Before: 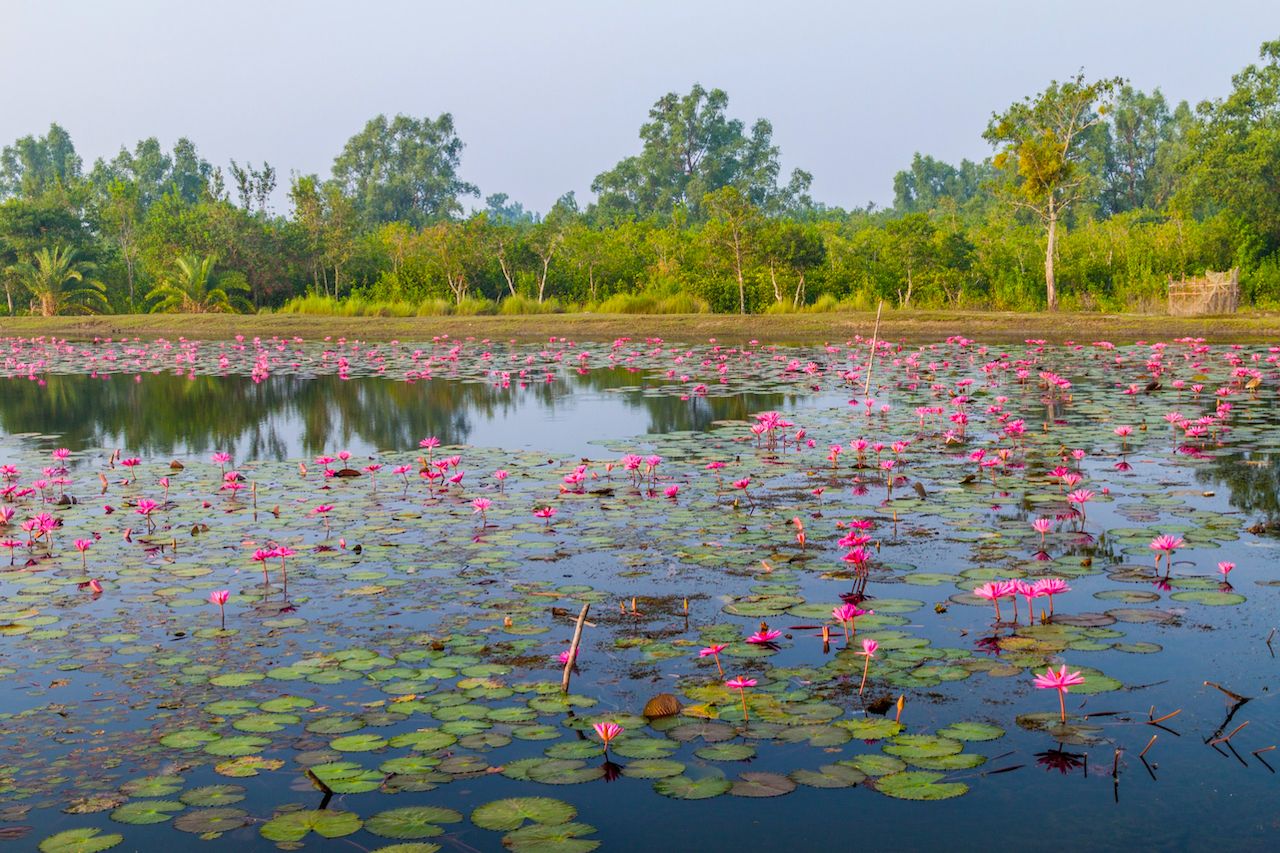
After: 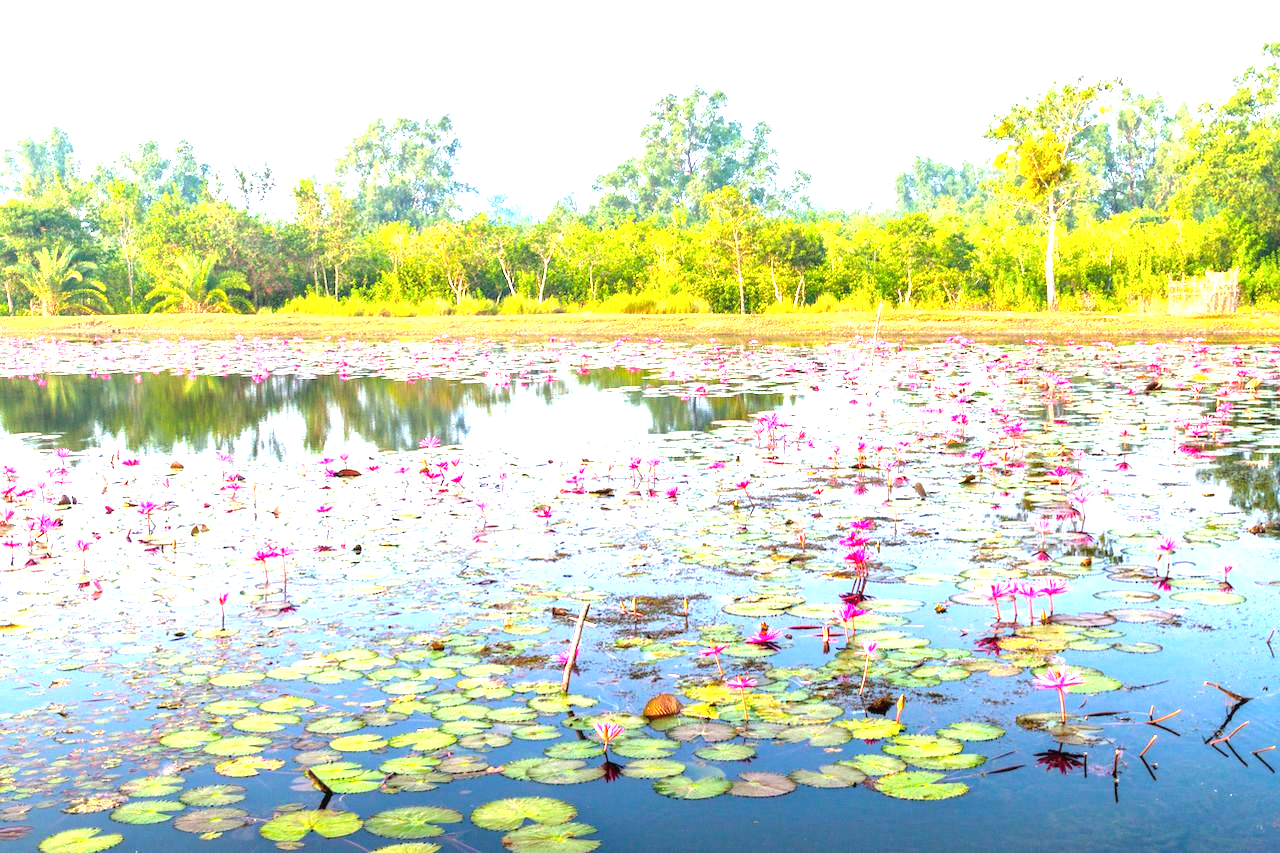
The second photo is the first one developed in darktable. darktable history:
exposure: black level correction 0, exposure 2.138 EV, compensate exposure bias true, compensate highlight preservation false
local contrast: mode bilateral grid, contrast 20, coarseness 50, detail 120%, midtone range 0.2
